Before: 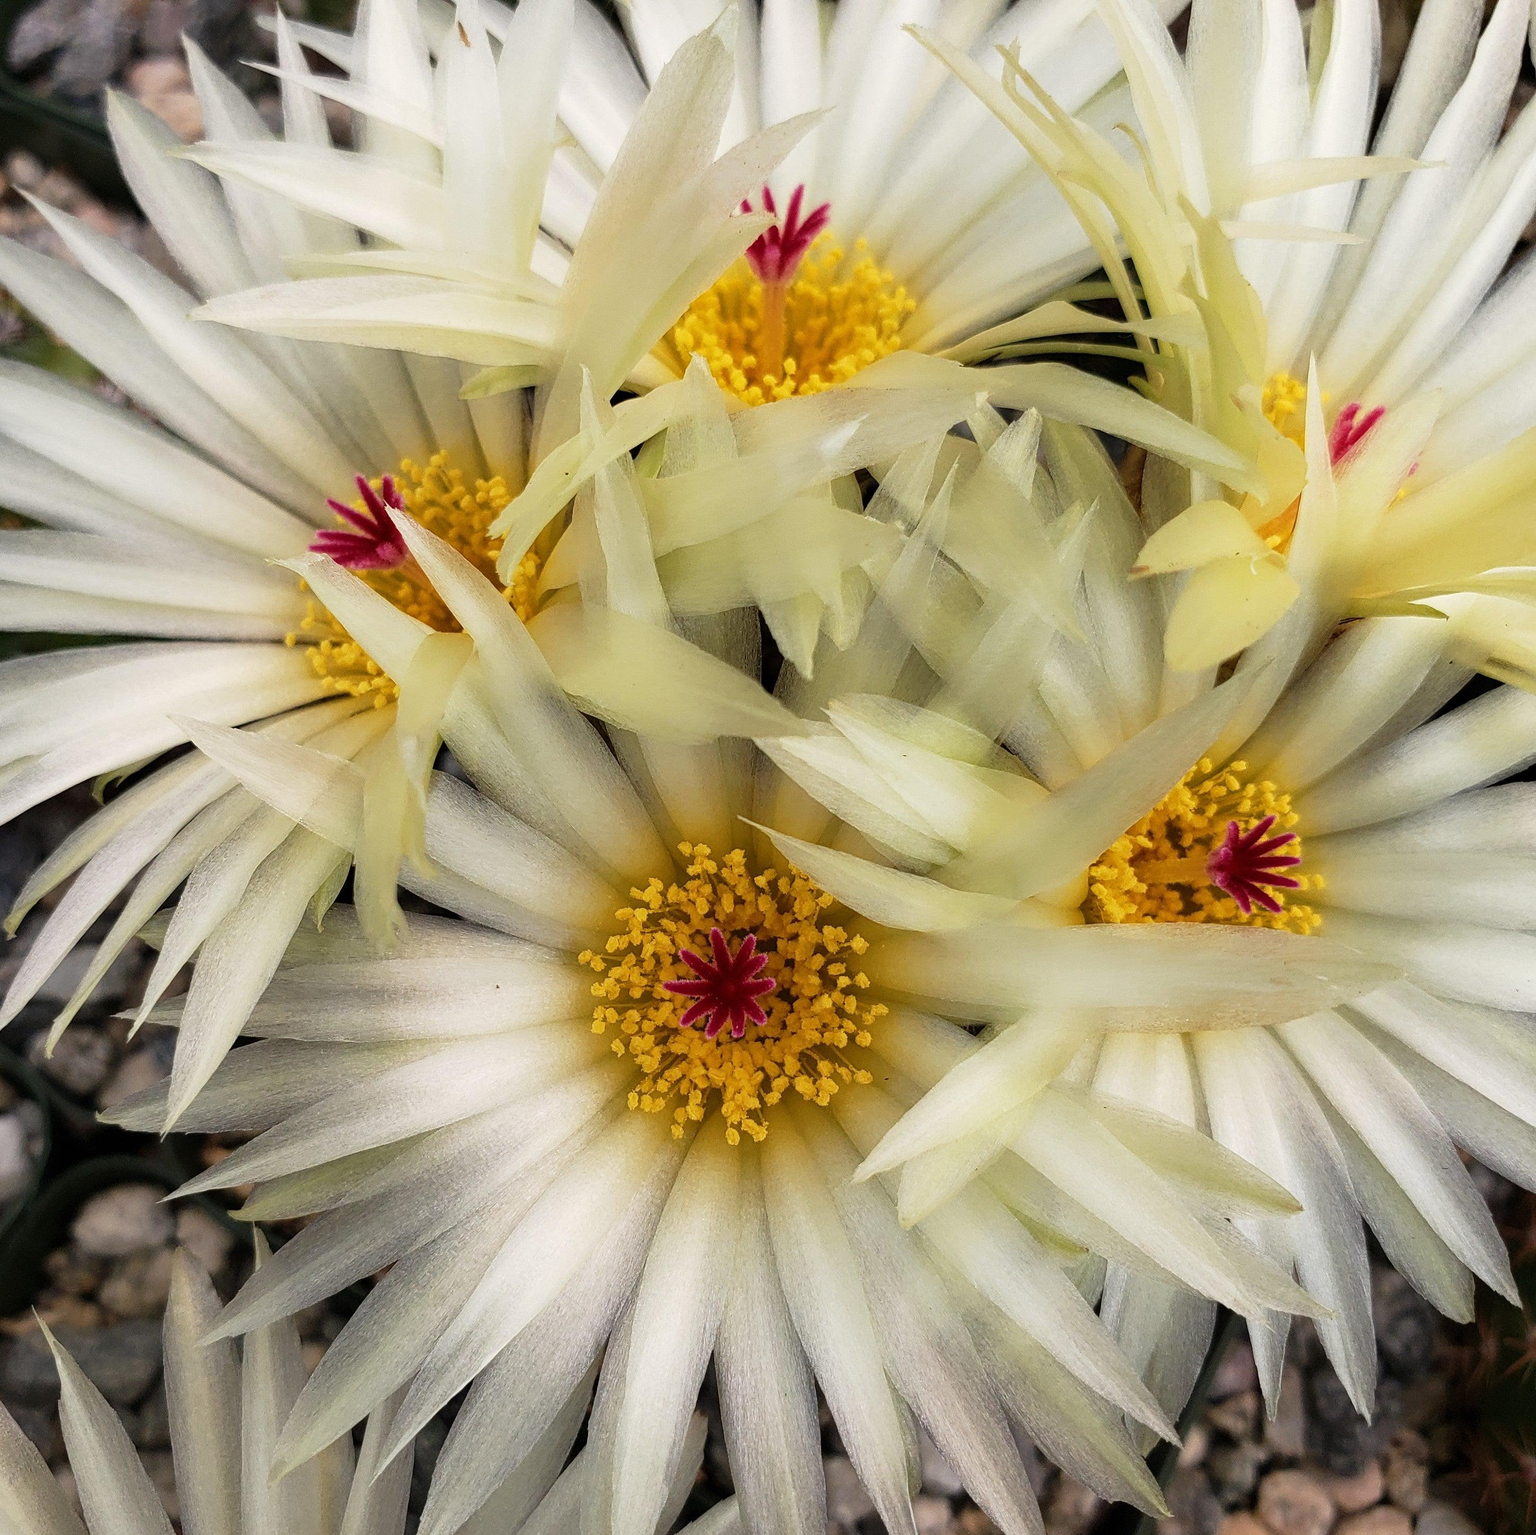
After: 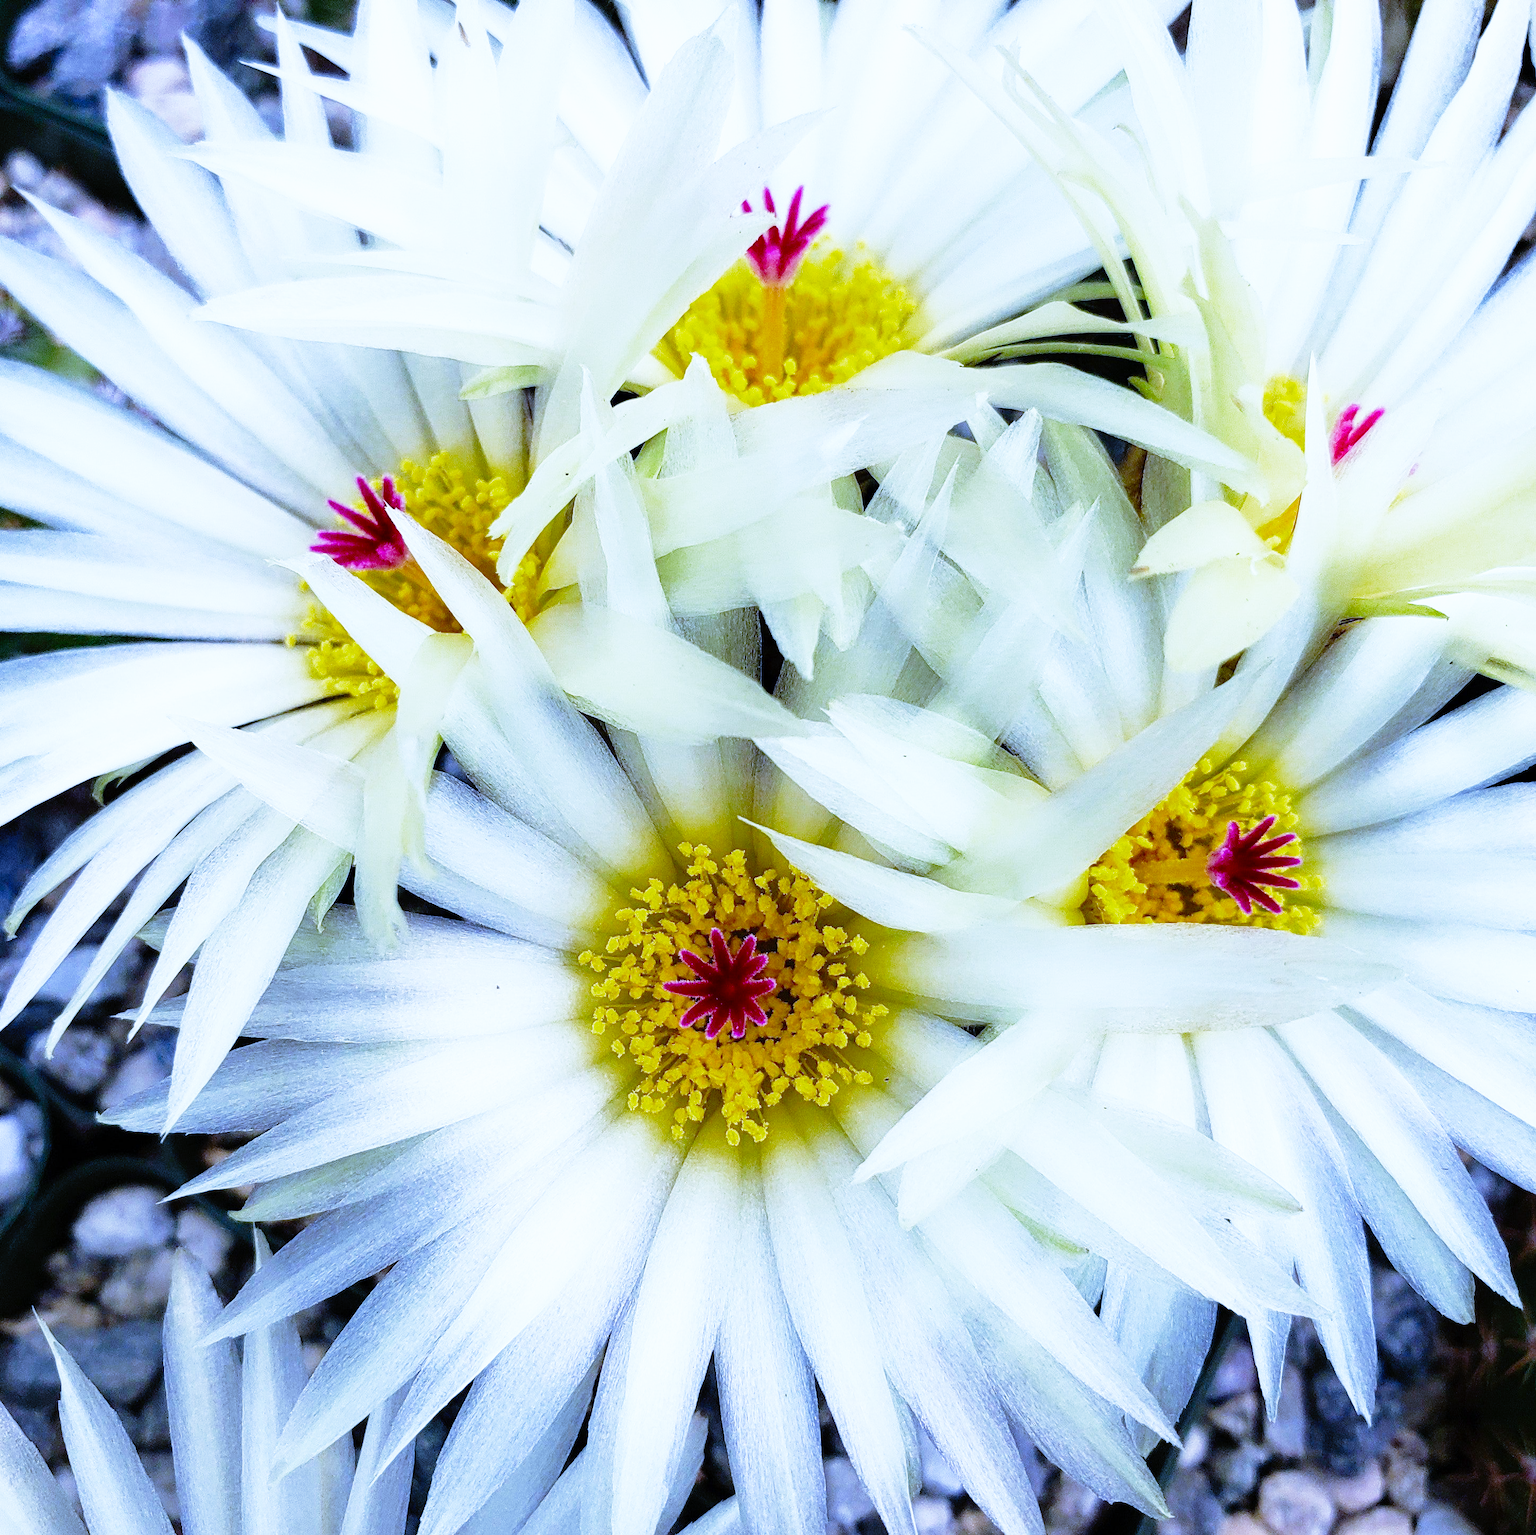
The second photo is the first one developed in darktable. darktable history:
vibrance: vibrance 100%
white balance: red 0.766, blue 1.537
base curve: curves: ch0 [(0, 0) (0.012, 0.01) (0.073, 0.168) (0.31, 0.711) (0.645, 0.957) (1, 1)], preserve colors none
